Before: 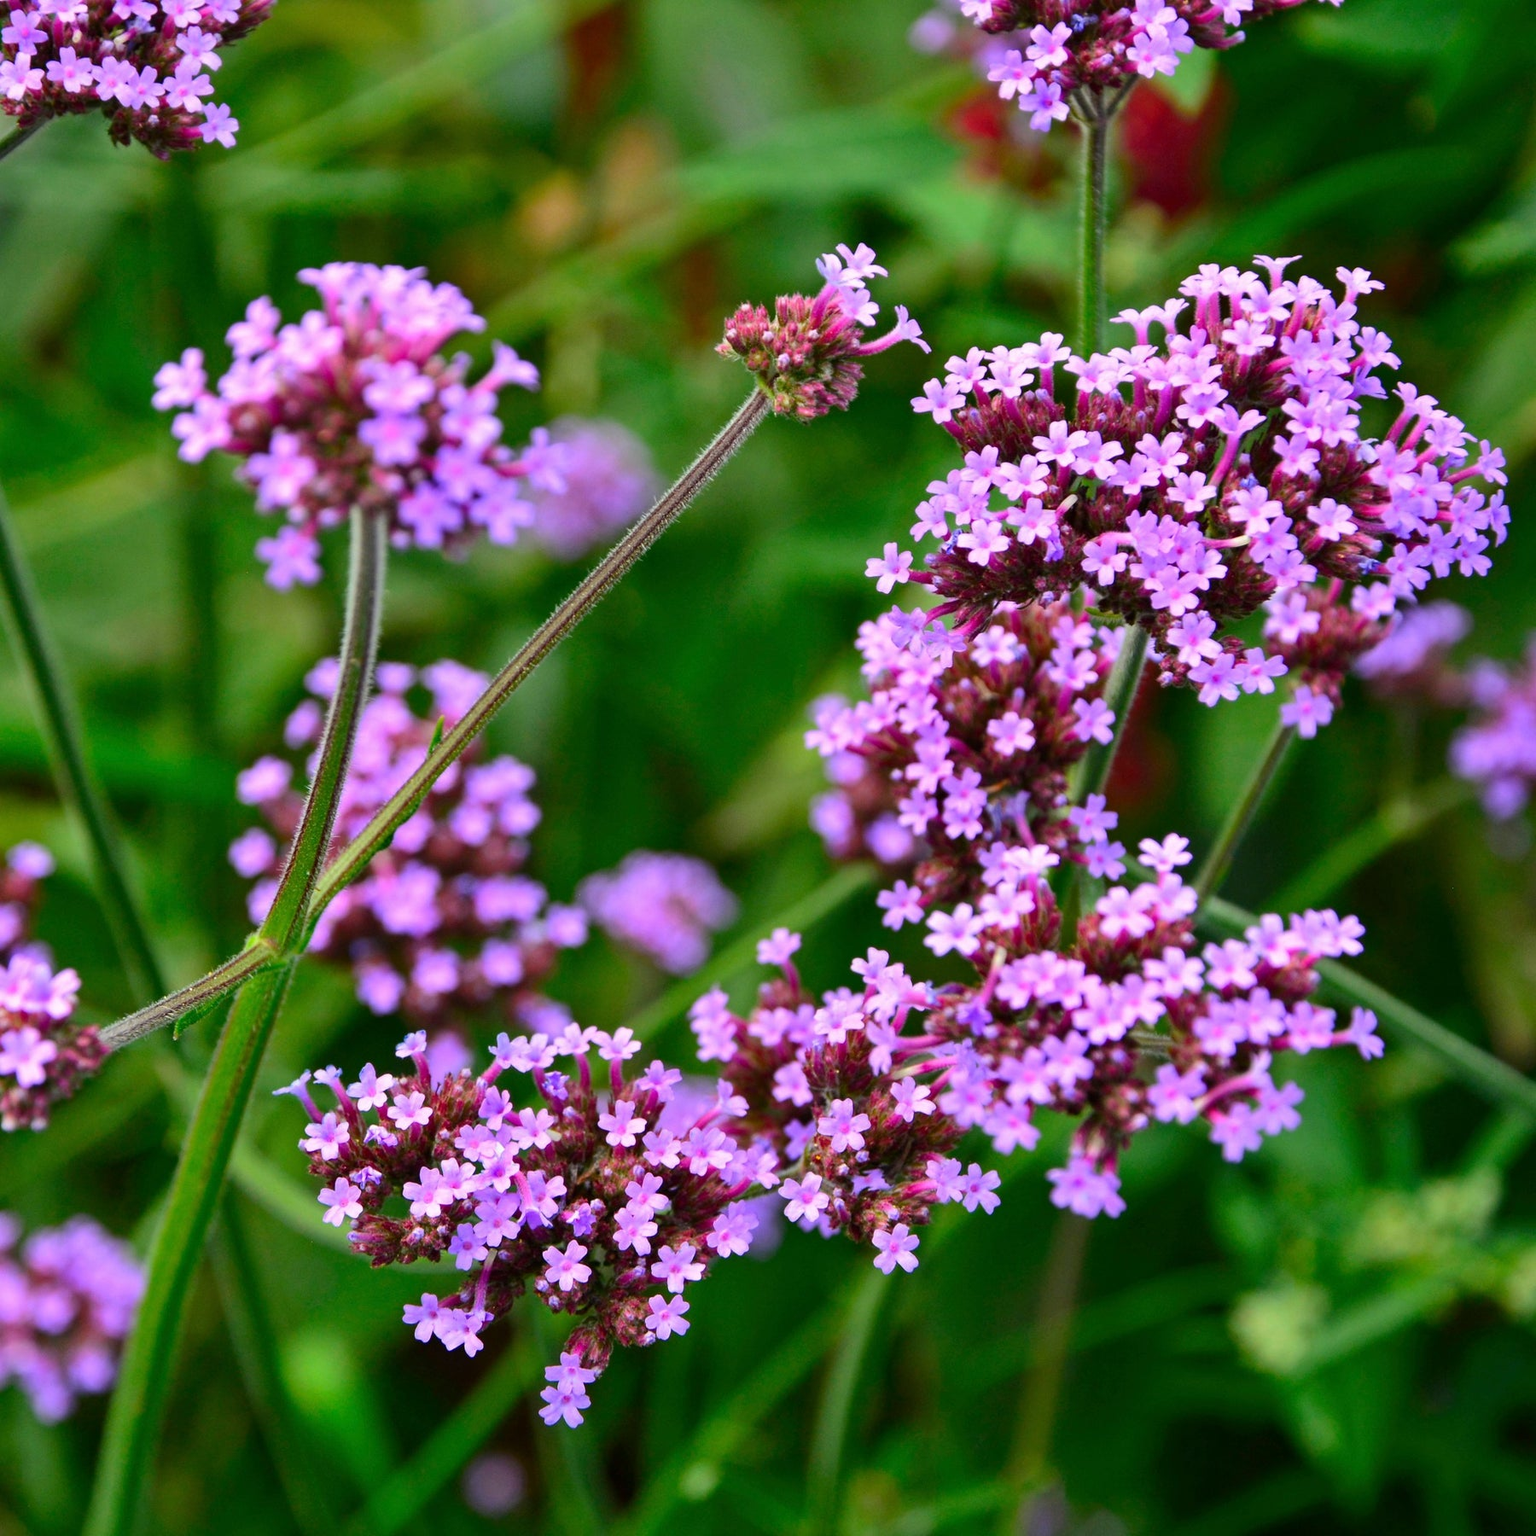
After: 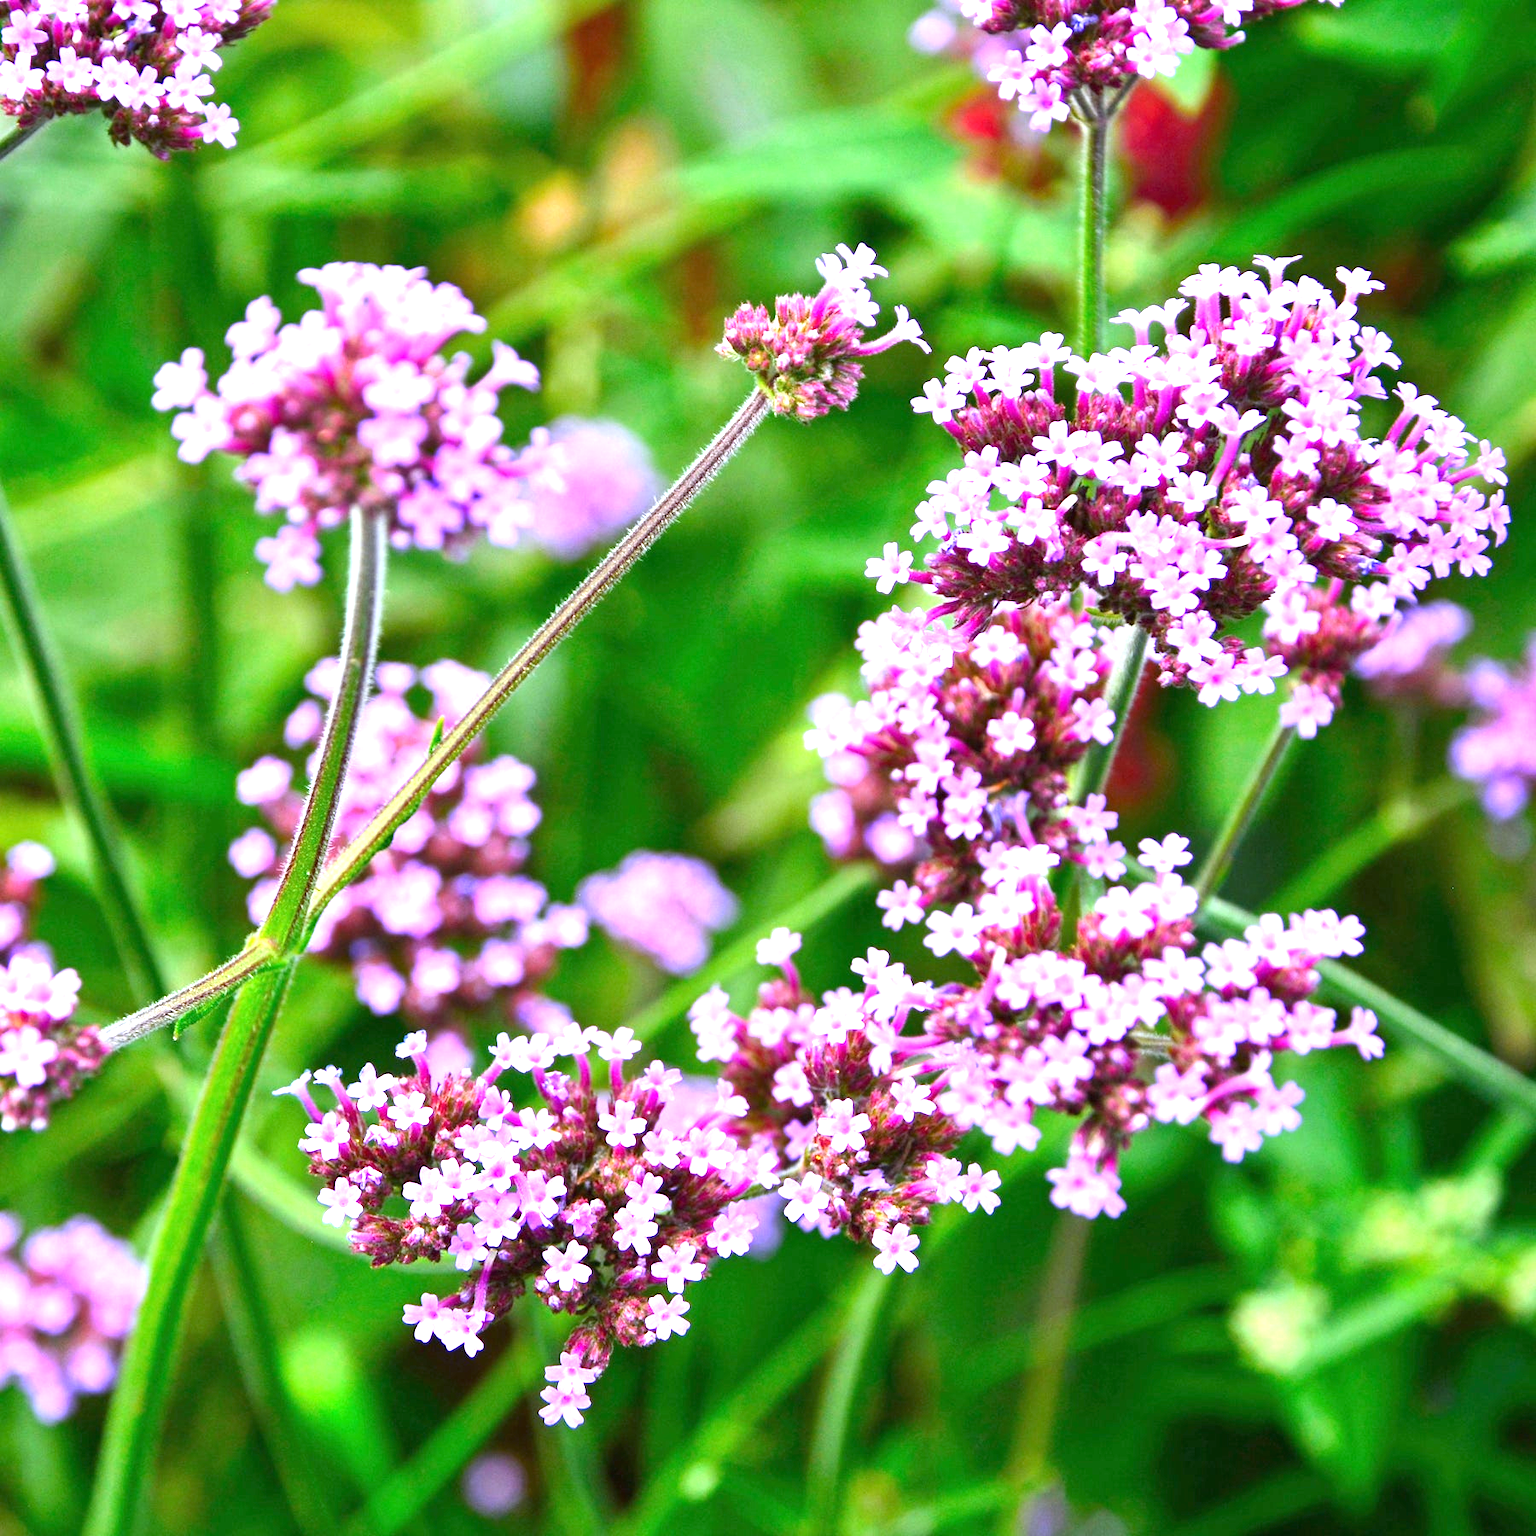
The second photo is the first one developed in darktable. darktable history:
exposure: black level correction 0, exposure 1.6 EV, compensate exposure bias true, compensate highlight preservation false
white balance: red 0.967, blue 1.119, emerald 0.756
